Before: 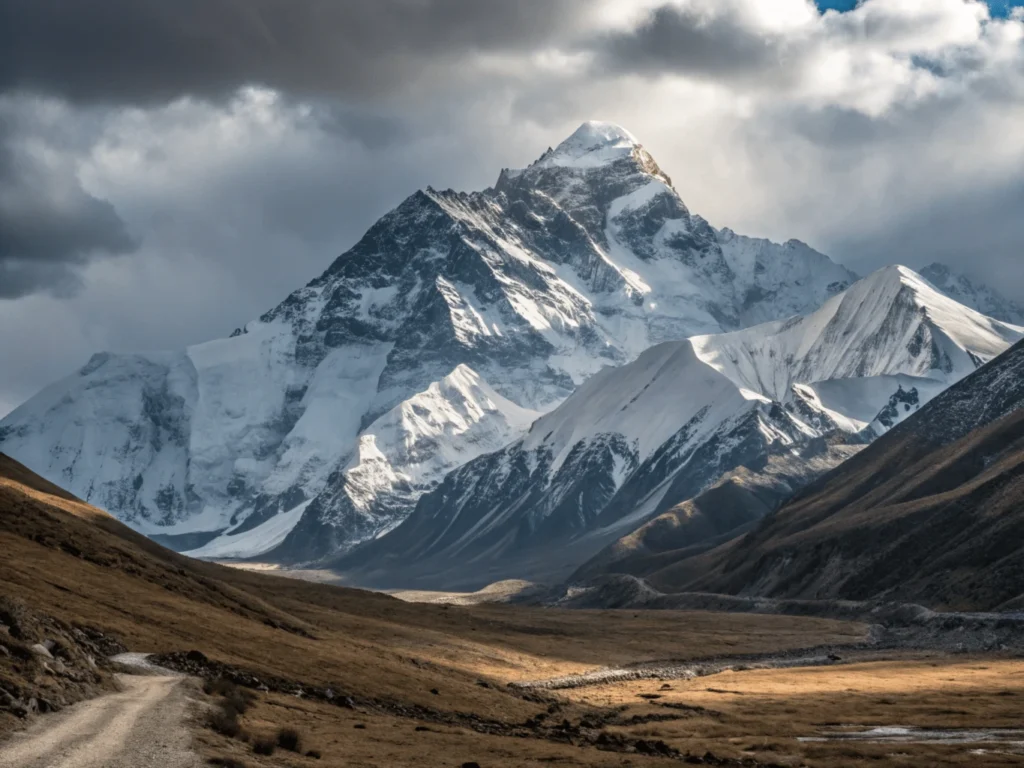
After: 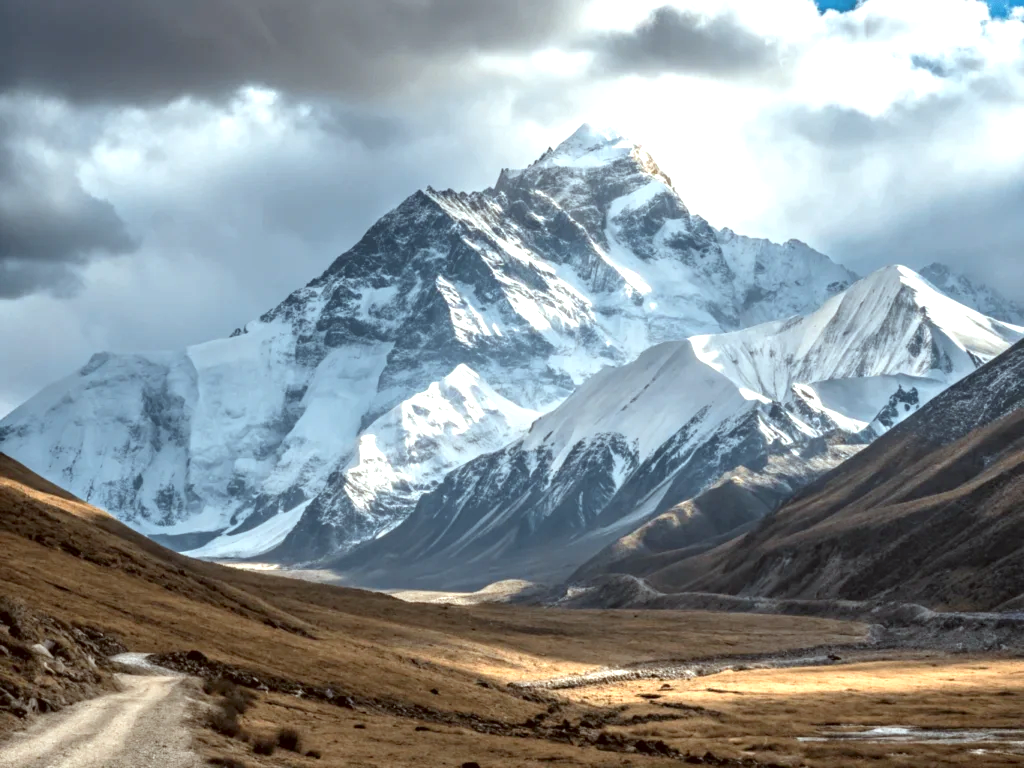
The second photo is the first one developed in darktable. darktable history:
color correction: highlights a* -5.05, highlights b* -3.22, shadows a* 4.21, shadows b* 4.11
exposure: black level correction 0.001, exposure 1 EV, compensate highlight preservation false
